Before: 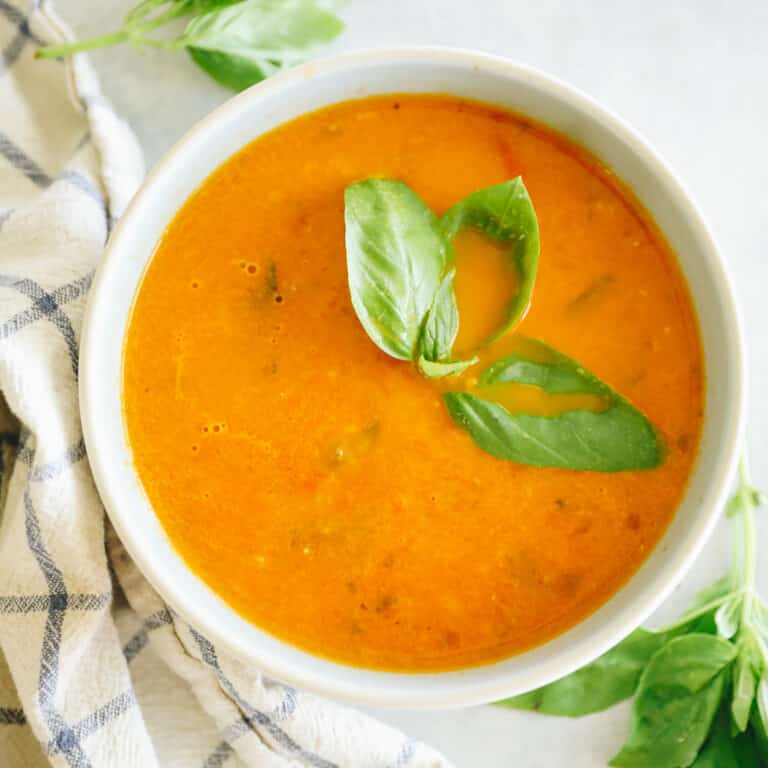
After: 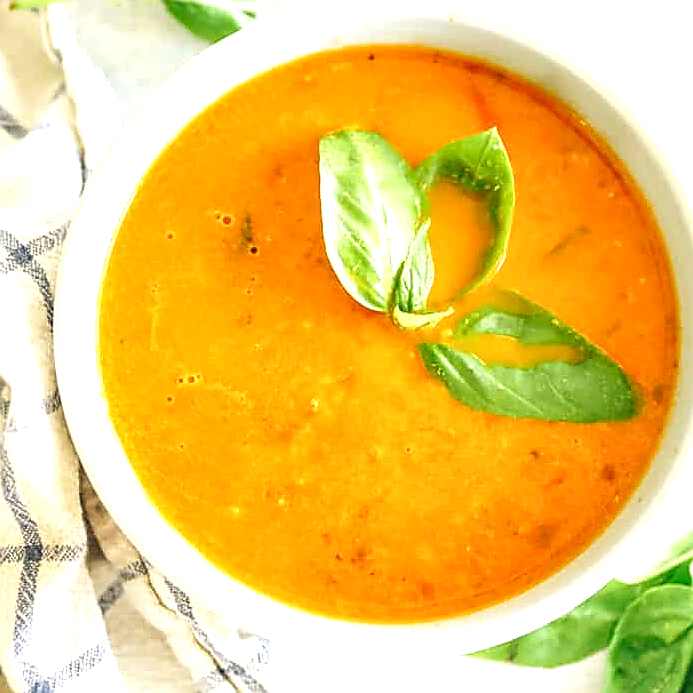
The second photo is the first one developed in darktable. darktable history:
crop: left 3.305%, top 6.436%, right 6.389%, bottom 3.258%
local contrast: on, module defaults
exposure: black level correction 0, exposure 0.7 EV, compensate exposure bias true, compensate highlight preservation false
sharpen: radius 1.4, amount 1.25, threshold 0.7
